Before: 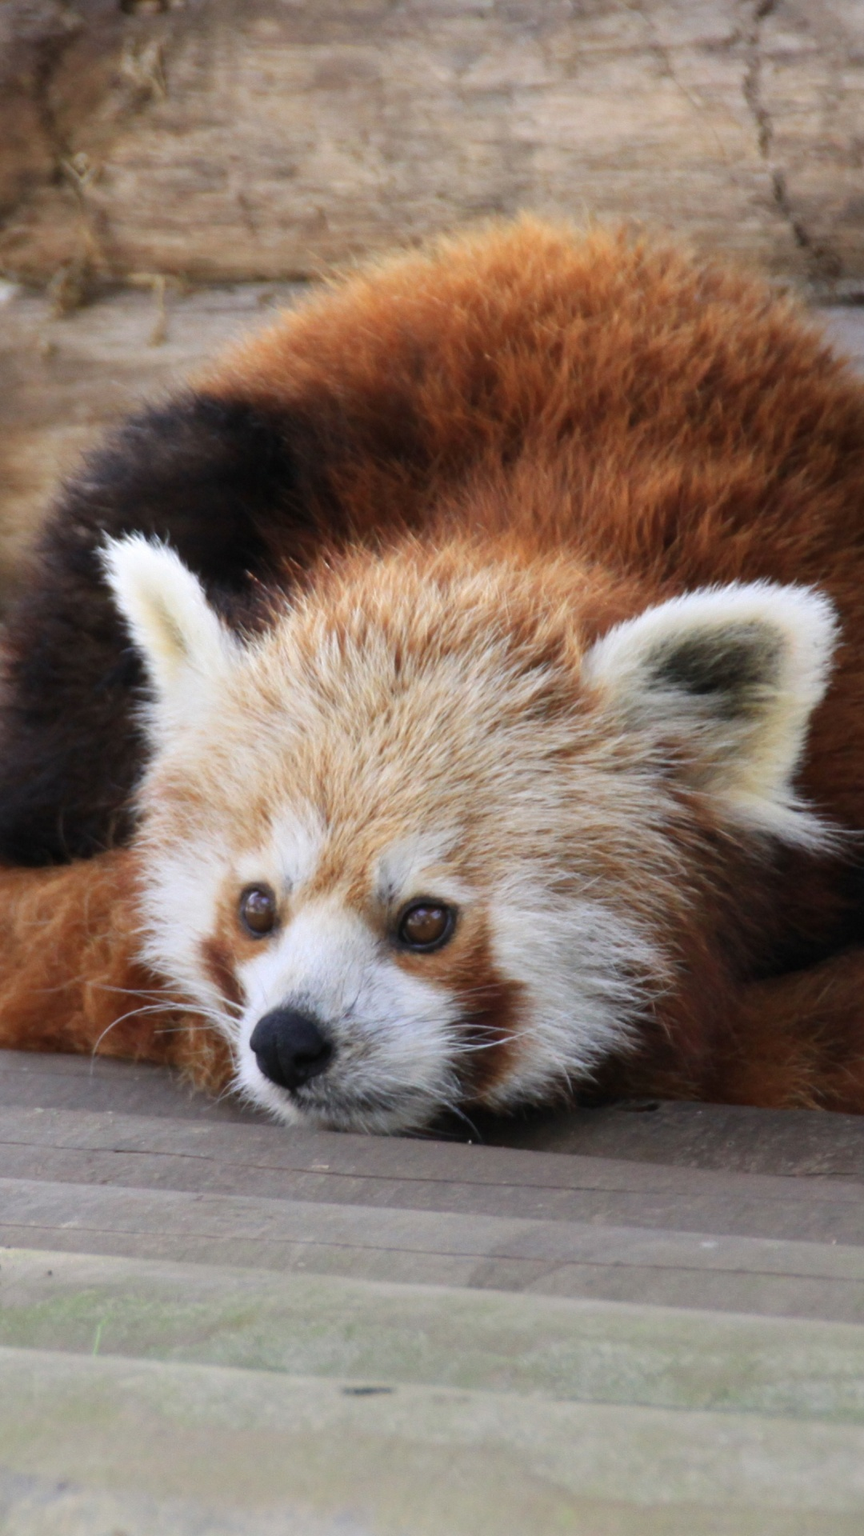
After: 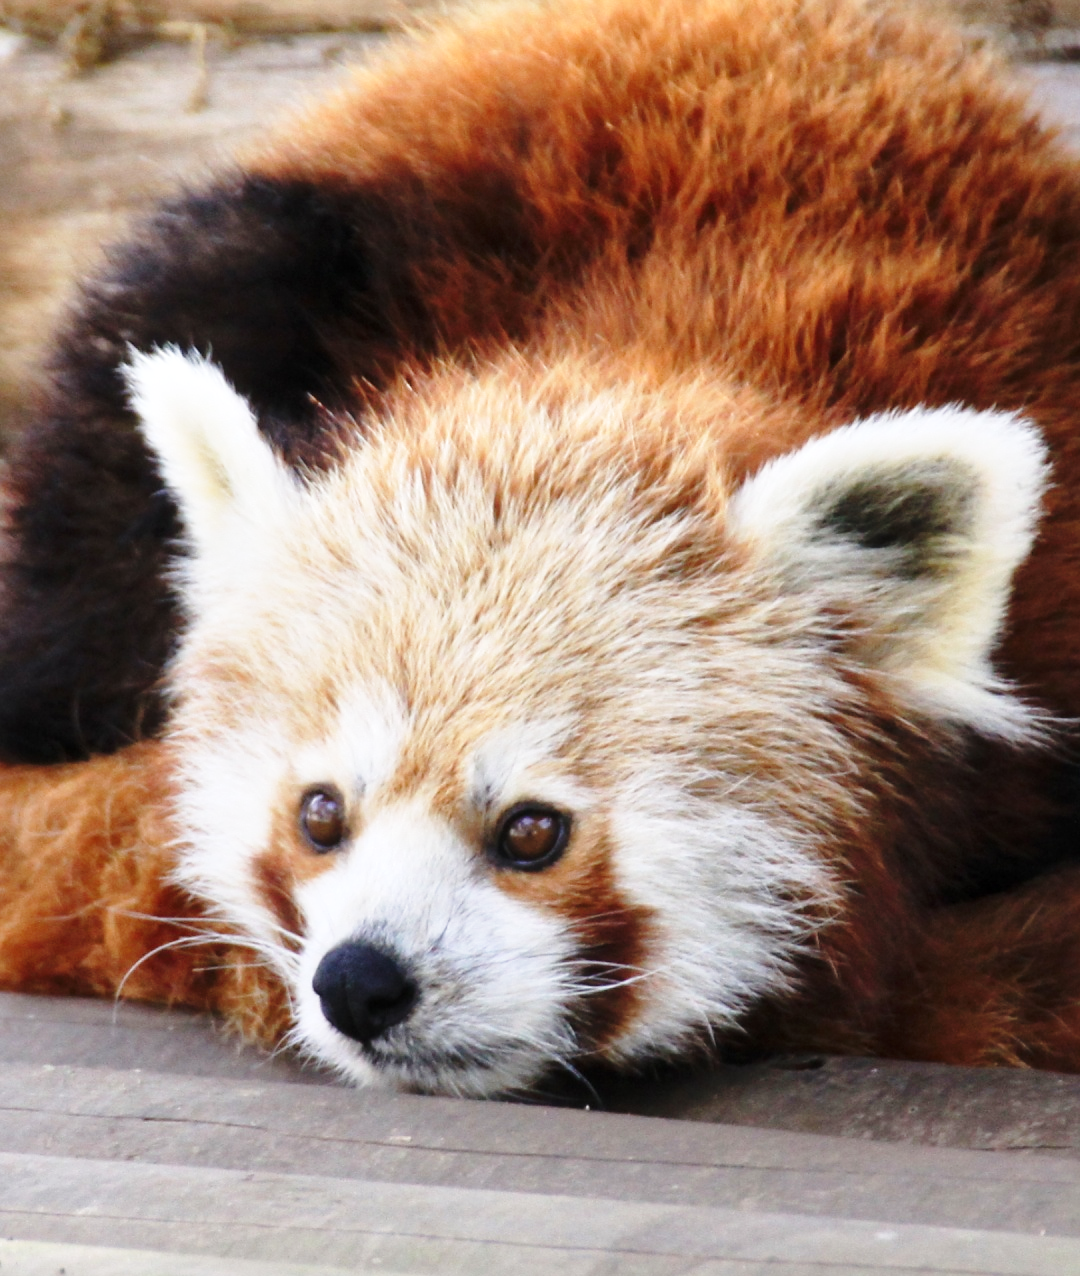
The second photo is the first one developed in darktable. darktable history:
crop: top 16.714%, bottom 16.783%
sharpen: radius 1.027, threshold 1.043
base curve: curves: ch0 [(0, 0) (0.028, 0.03) (0.121, 0.232) (0.46, 0.748) (0.859, 0.968) (1, 1)], preserve colors none
local contrast: mode bilateral grid, contrast 19, coarseness 49, detail 120%, midtone range 0.2
